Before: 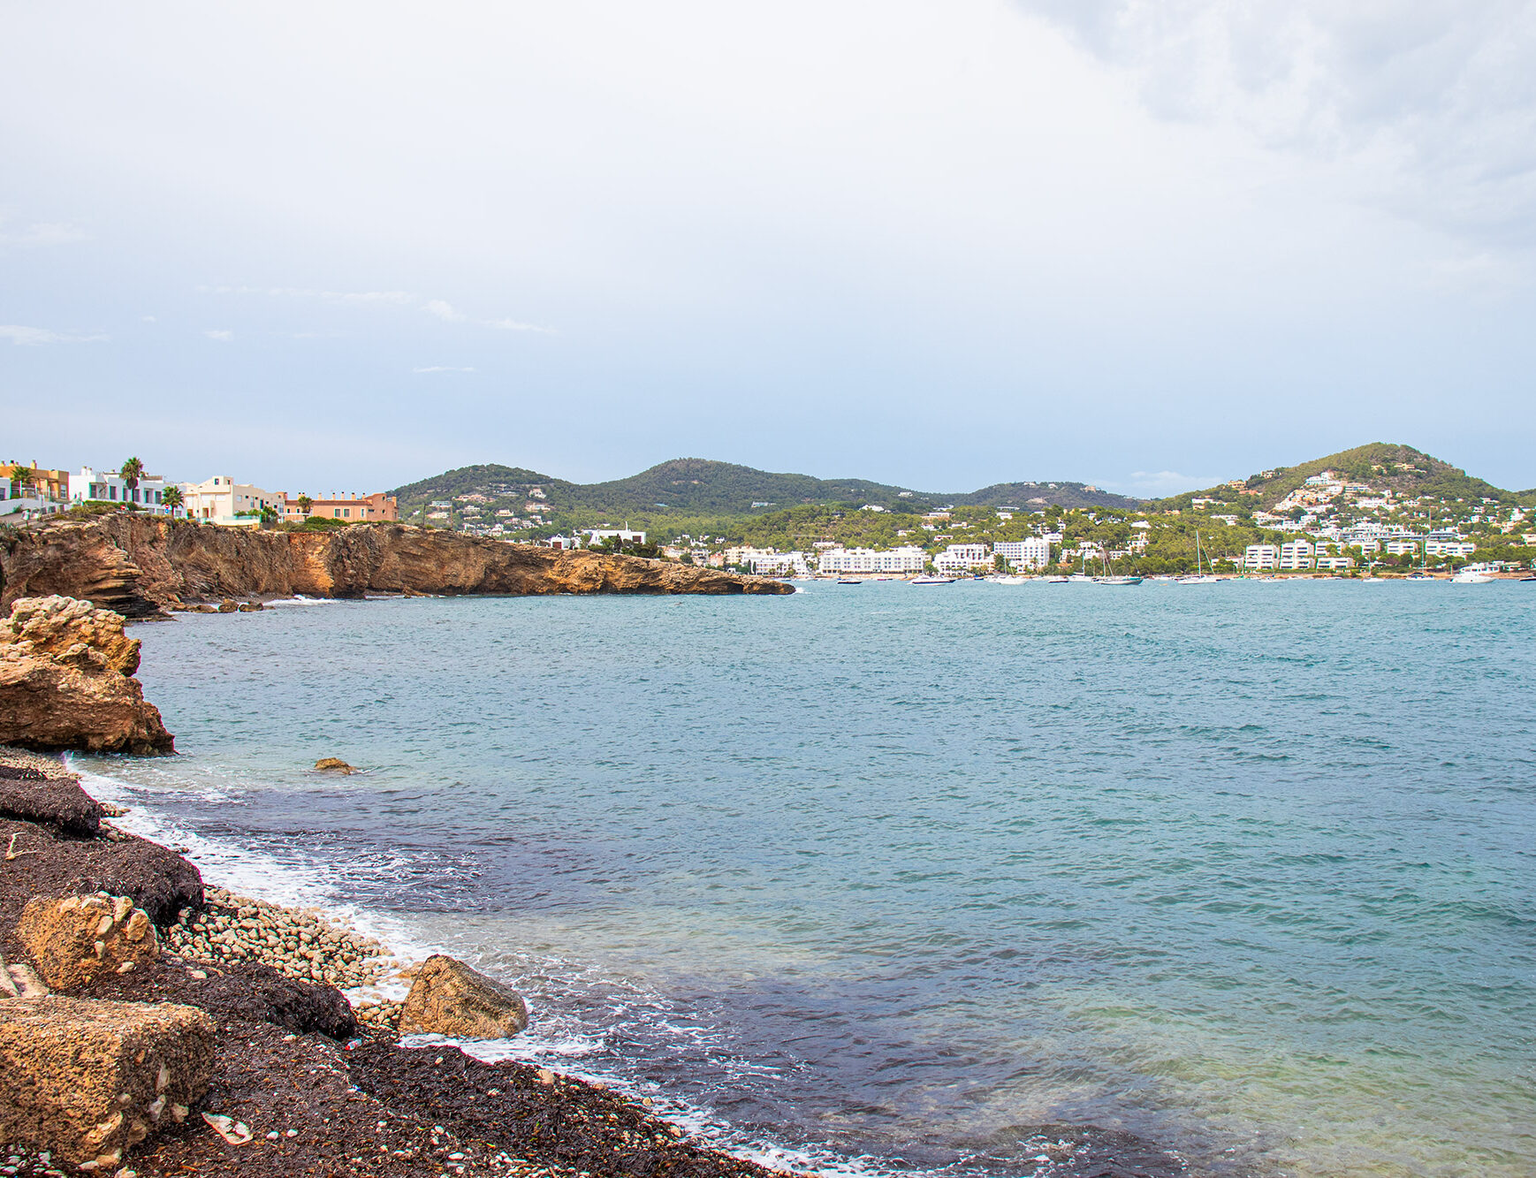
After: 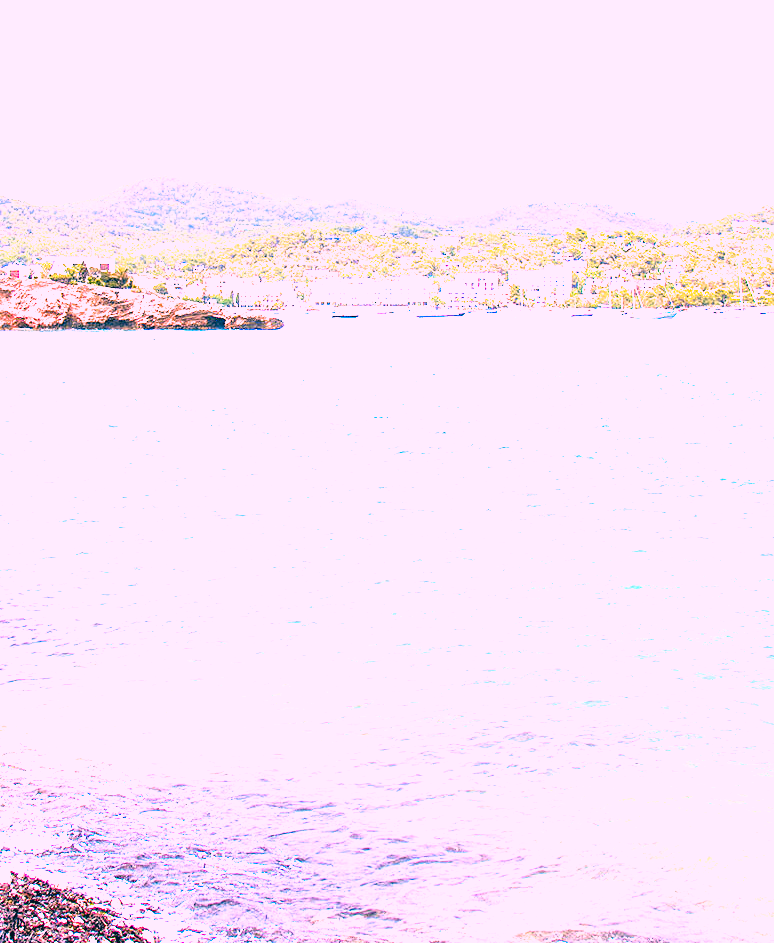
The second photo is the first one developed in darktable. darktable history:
color correction: highlights a* 17.21, highlights b* 0.318, shadows a* -15.37, shadows b* -14.25, saturation 1.46
exposure: black level correction 0, exposure 2.145 EV, compensate highlight preservation false
crop: left 35.493%, top 25.774%, right 19.934%, bottom 3.418%
filmic rgb: black relative exposure -5.64 EV, white relative exposure 2.49 EV, target black luminance 0%, hardness 4.55, latitude 67.09%, contrast 1.464, shadows ↔ highlights balance -4.19%
color zones: curves: ch1 [(0.235, 0.558) (0.75, 0.5)]; ch2 [(0.25, 0.462) (0.749, 0.457)]
